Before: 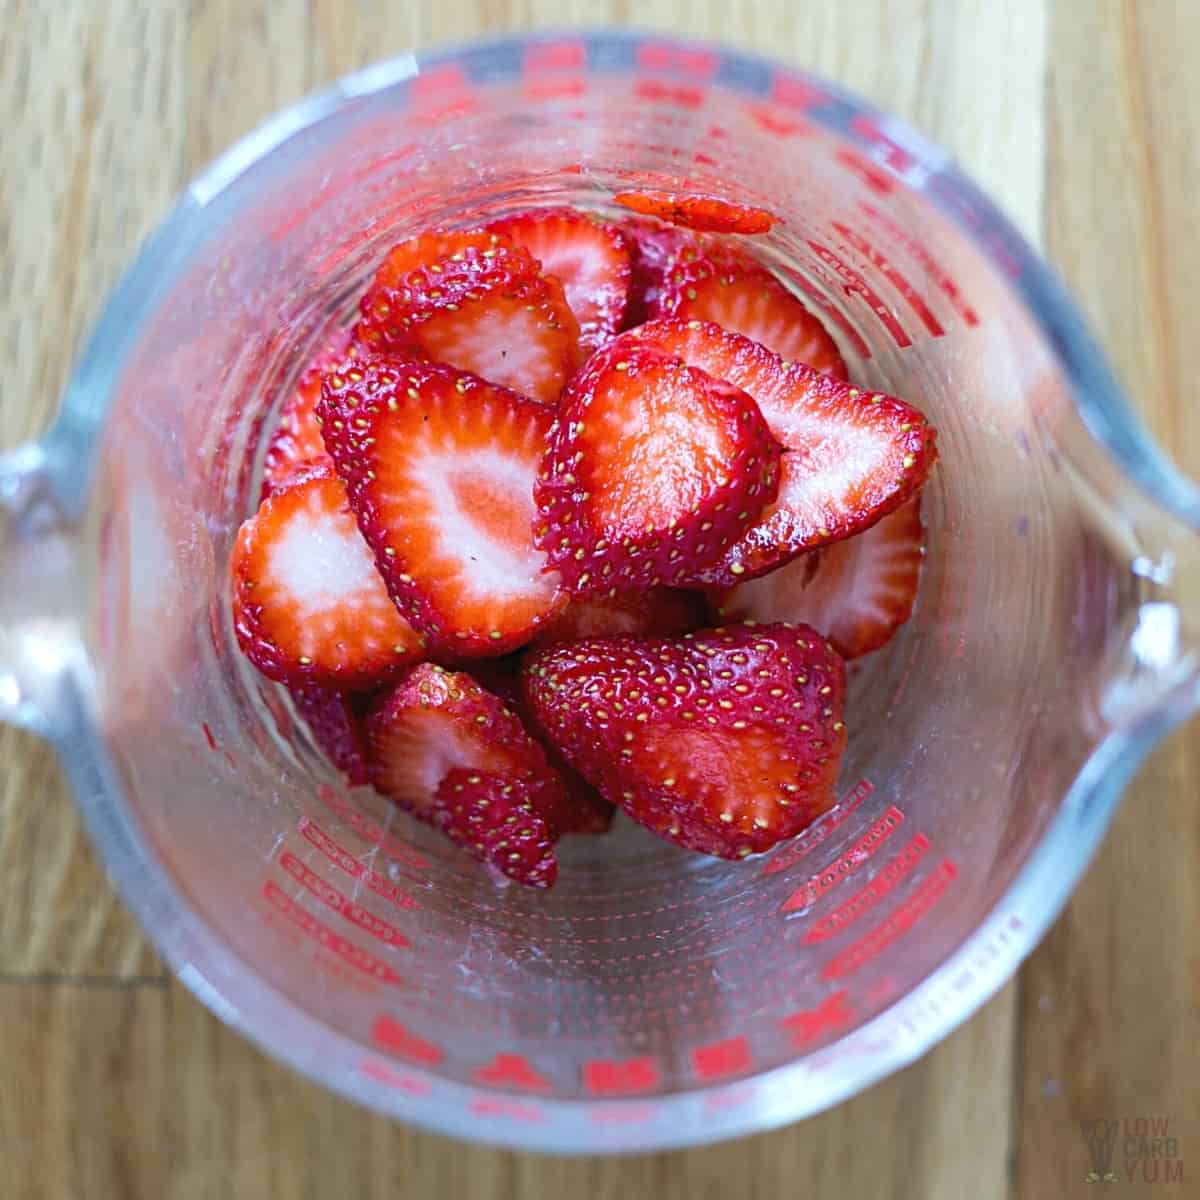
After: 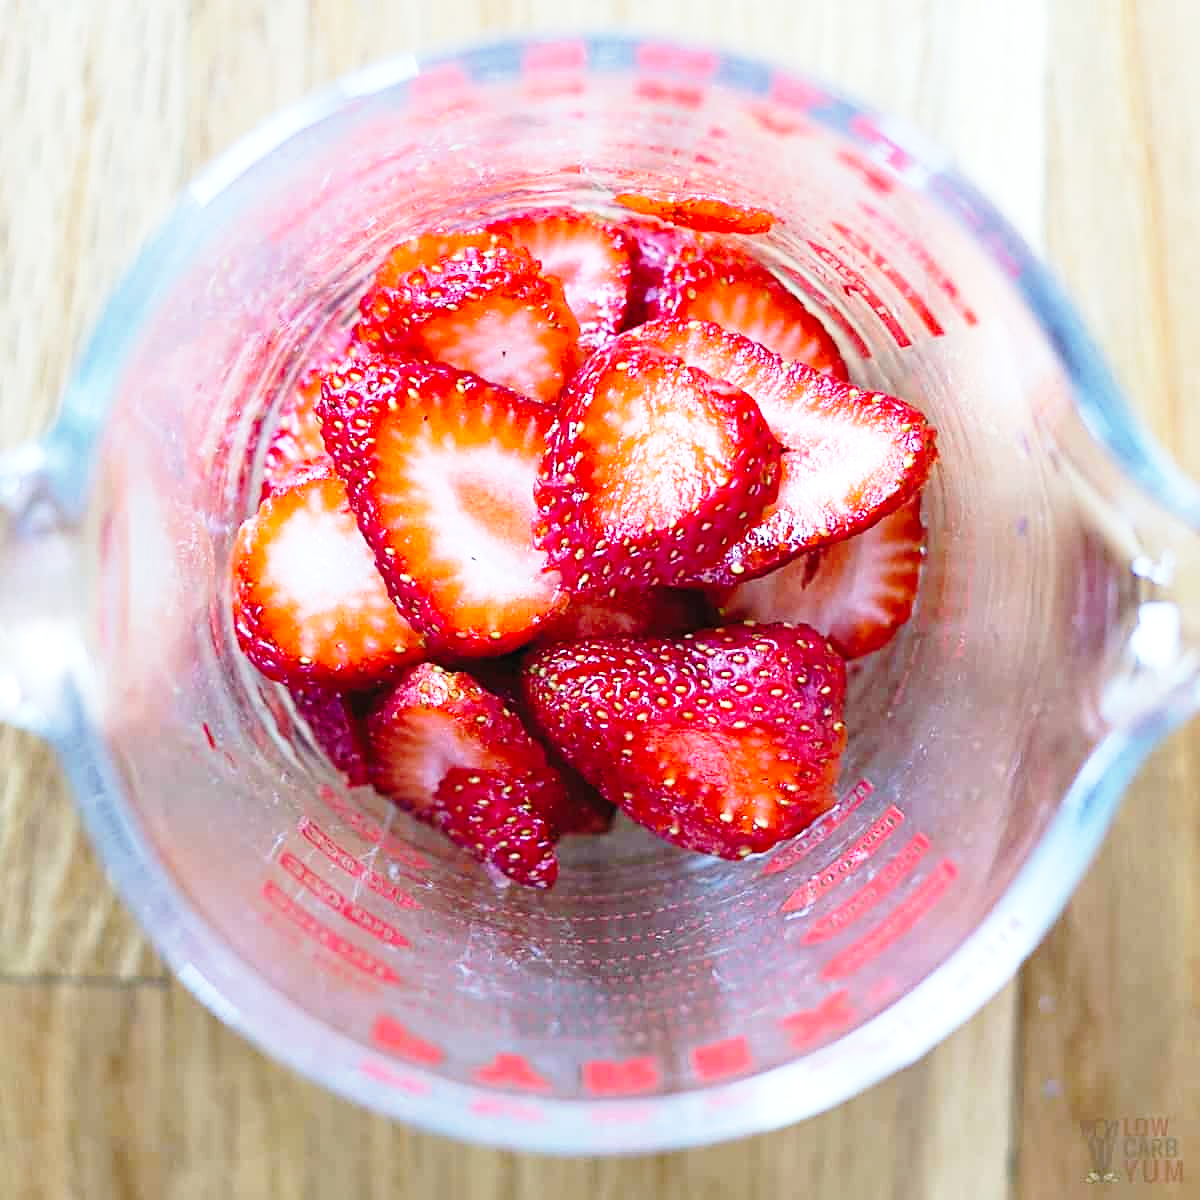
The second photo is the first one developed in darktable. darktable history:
base curve: curves: ch0 [(0, 0) (0.028, 0.03) (0.121, 0.232) (0.46, 0.748) (0.859, 0.968) (1, 1)], preserve colors none
sharpen: radius 0.984, amount 0.604
exposure: exposure 0.203 EV, compensate highlight preservation false
